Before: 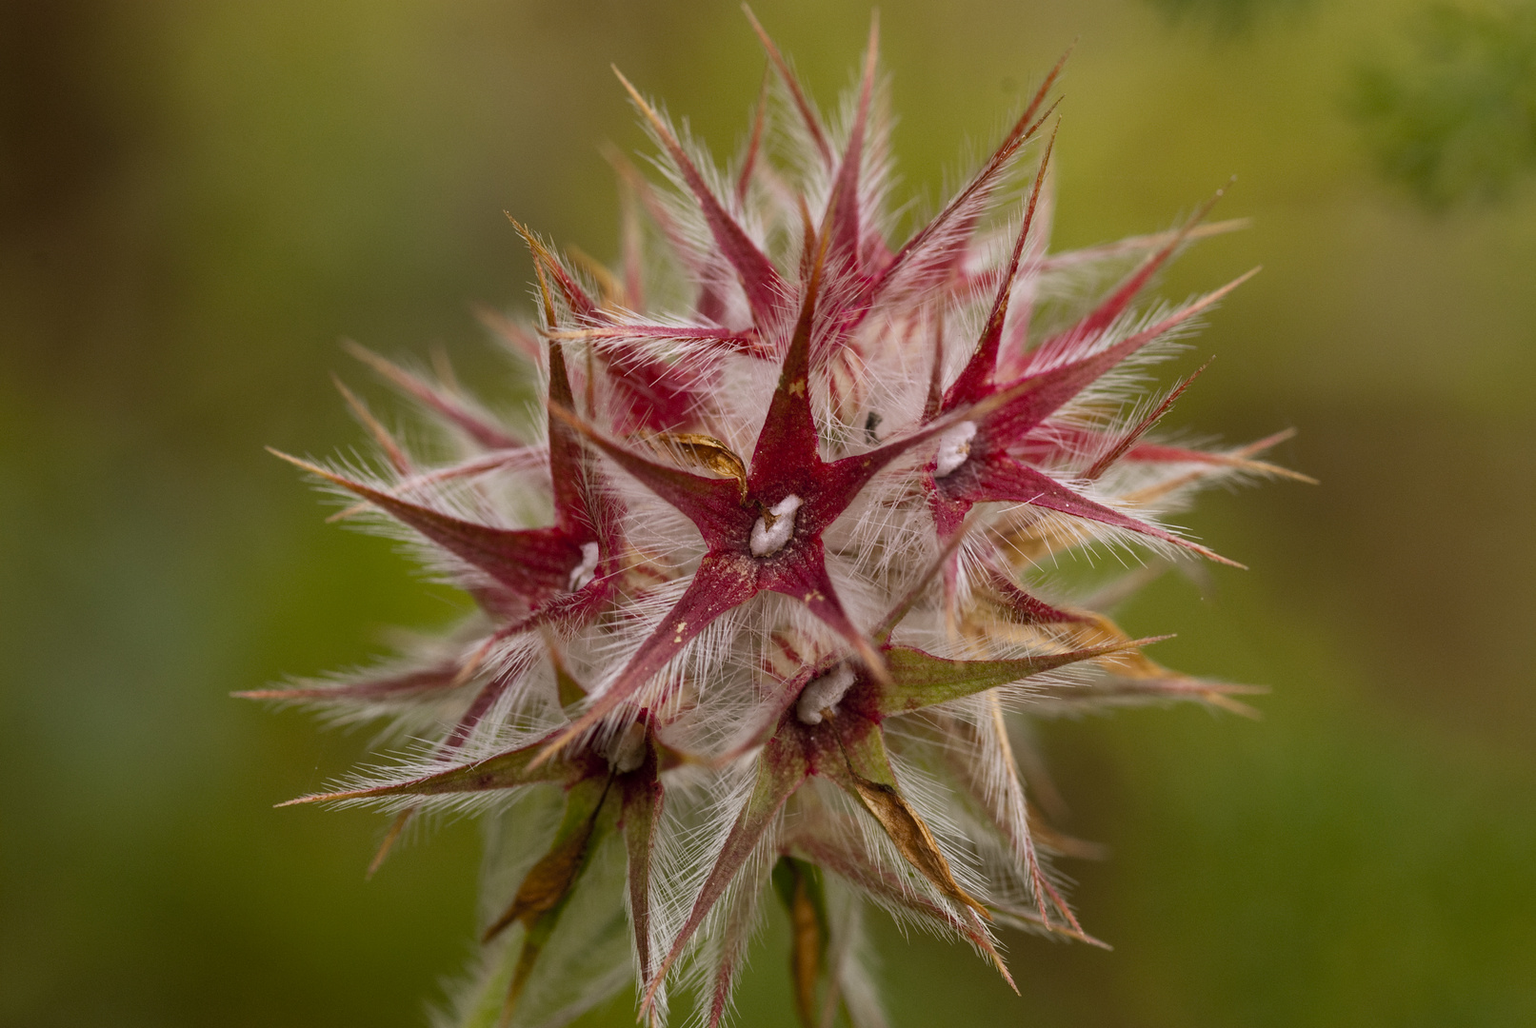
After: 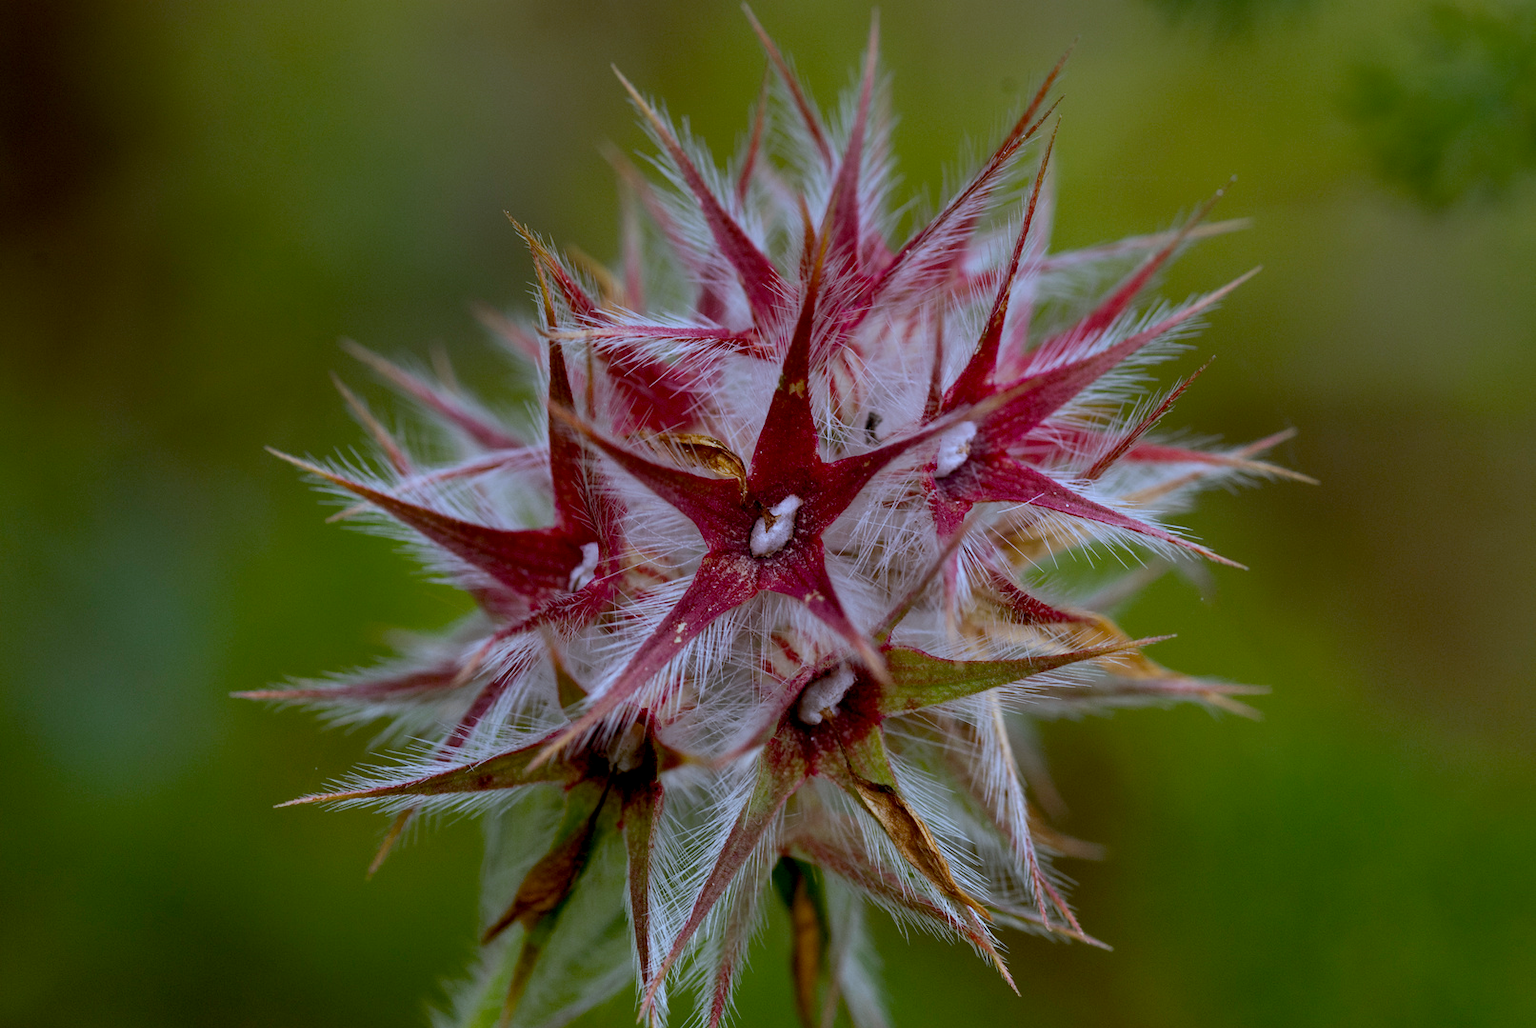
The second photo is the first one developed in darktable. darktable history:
graduated density: on, module defaults
white balance: red 0.871, blue 1.249
exposure: black level correction 0.01, exposure 0.014 EV, compensate highlight preservation false
